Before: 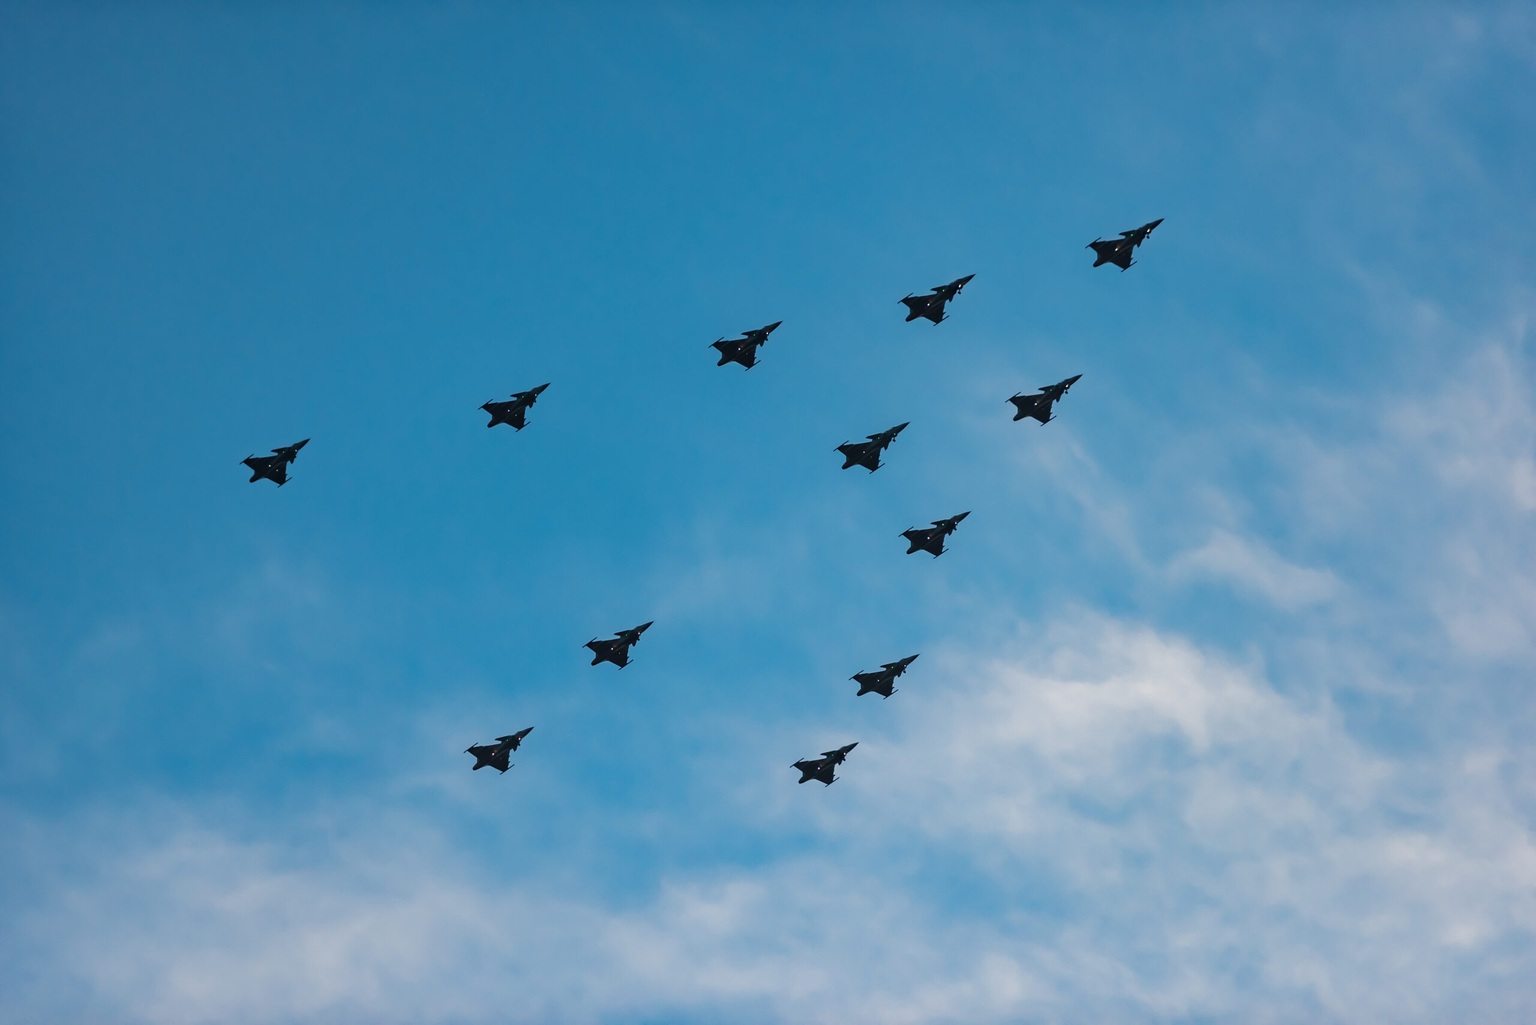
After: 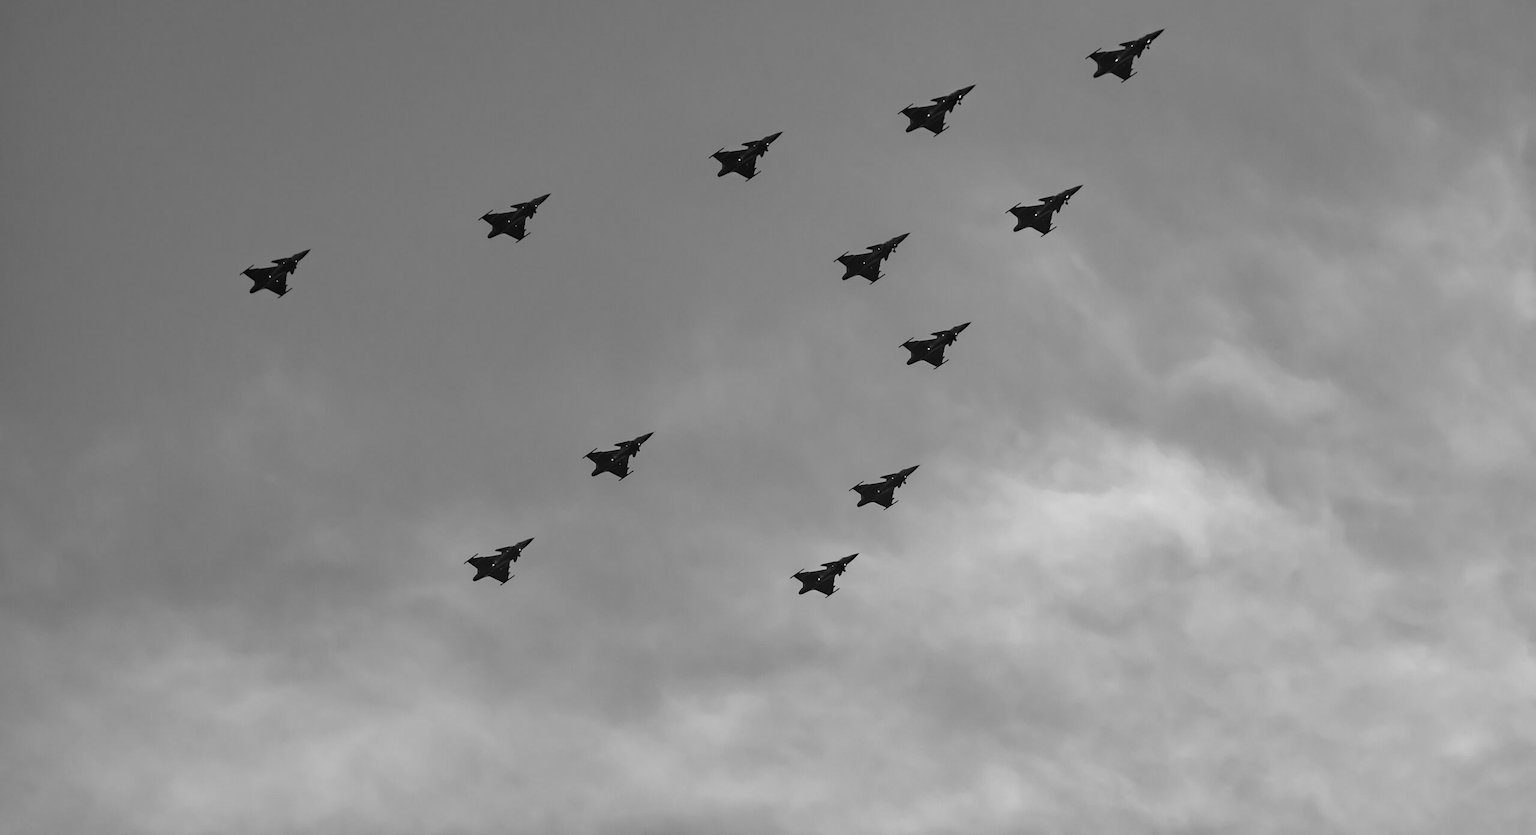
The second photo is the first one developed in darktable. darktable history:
crop and rotate: top 18.507%
monochrome: on, module defaults
